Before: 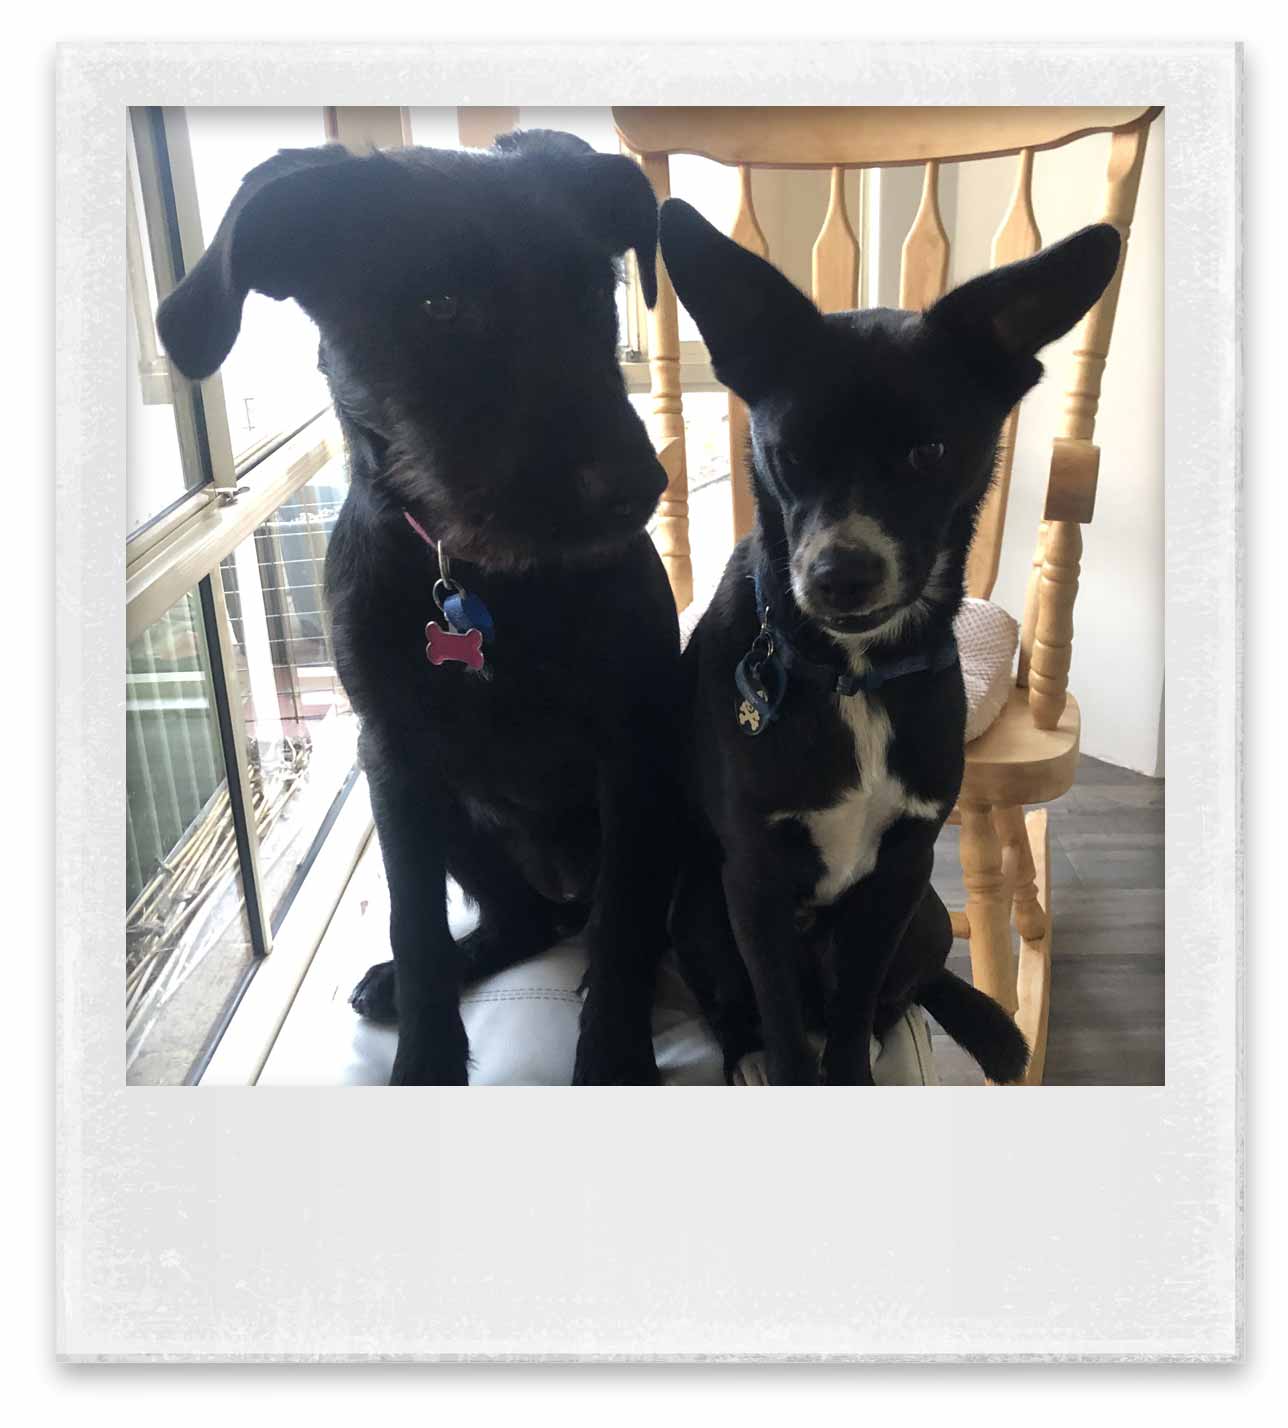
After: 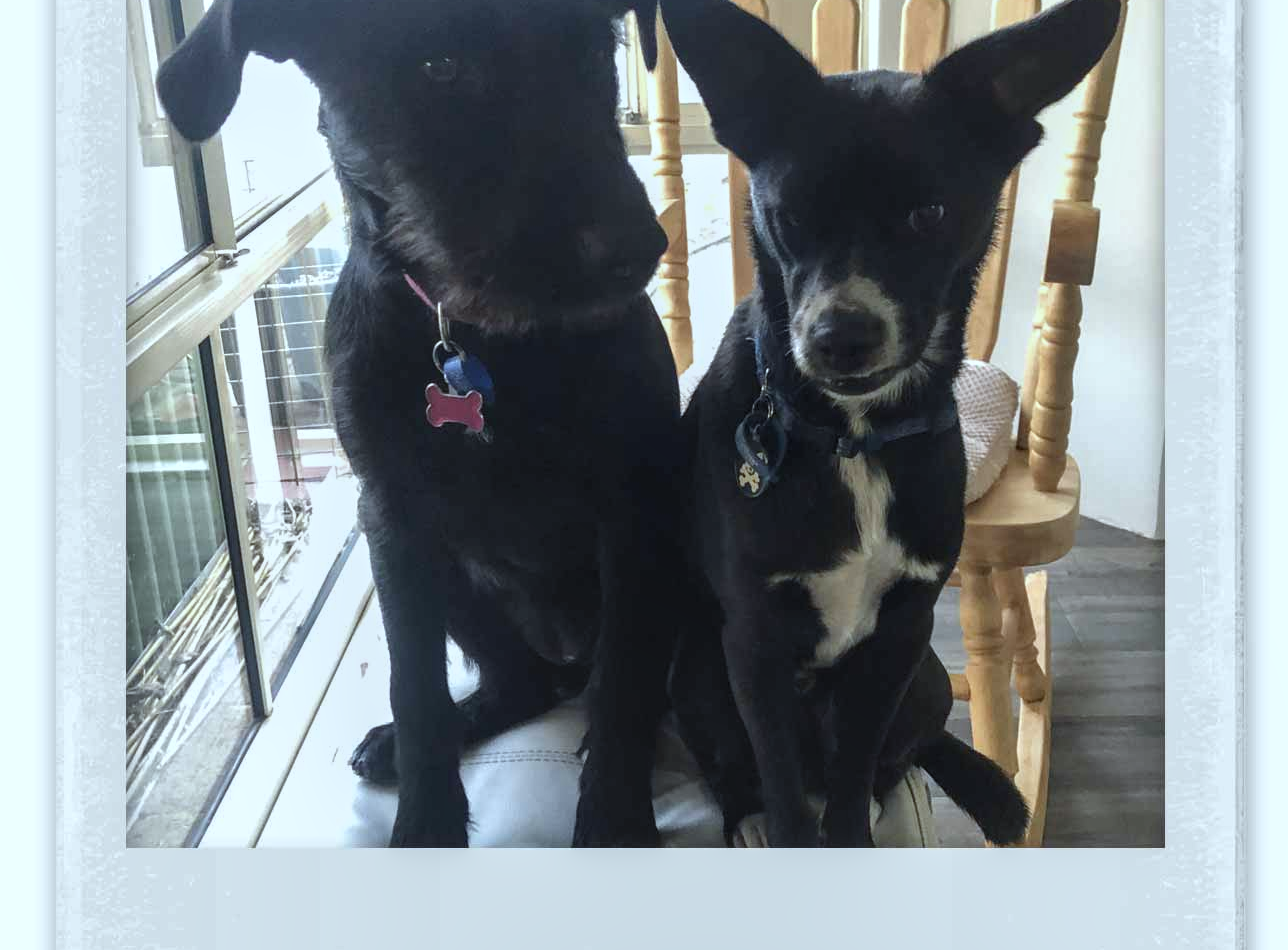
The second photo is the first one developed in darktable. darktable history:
crop: top 16.727%, bottom 16.727%
local contrast: on, module defaults
white balance: red 0.925, blue 1.046
fill light: on, module defaults
